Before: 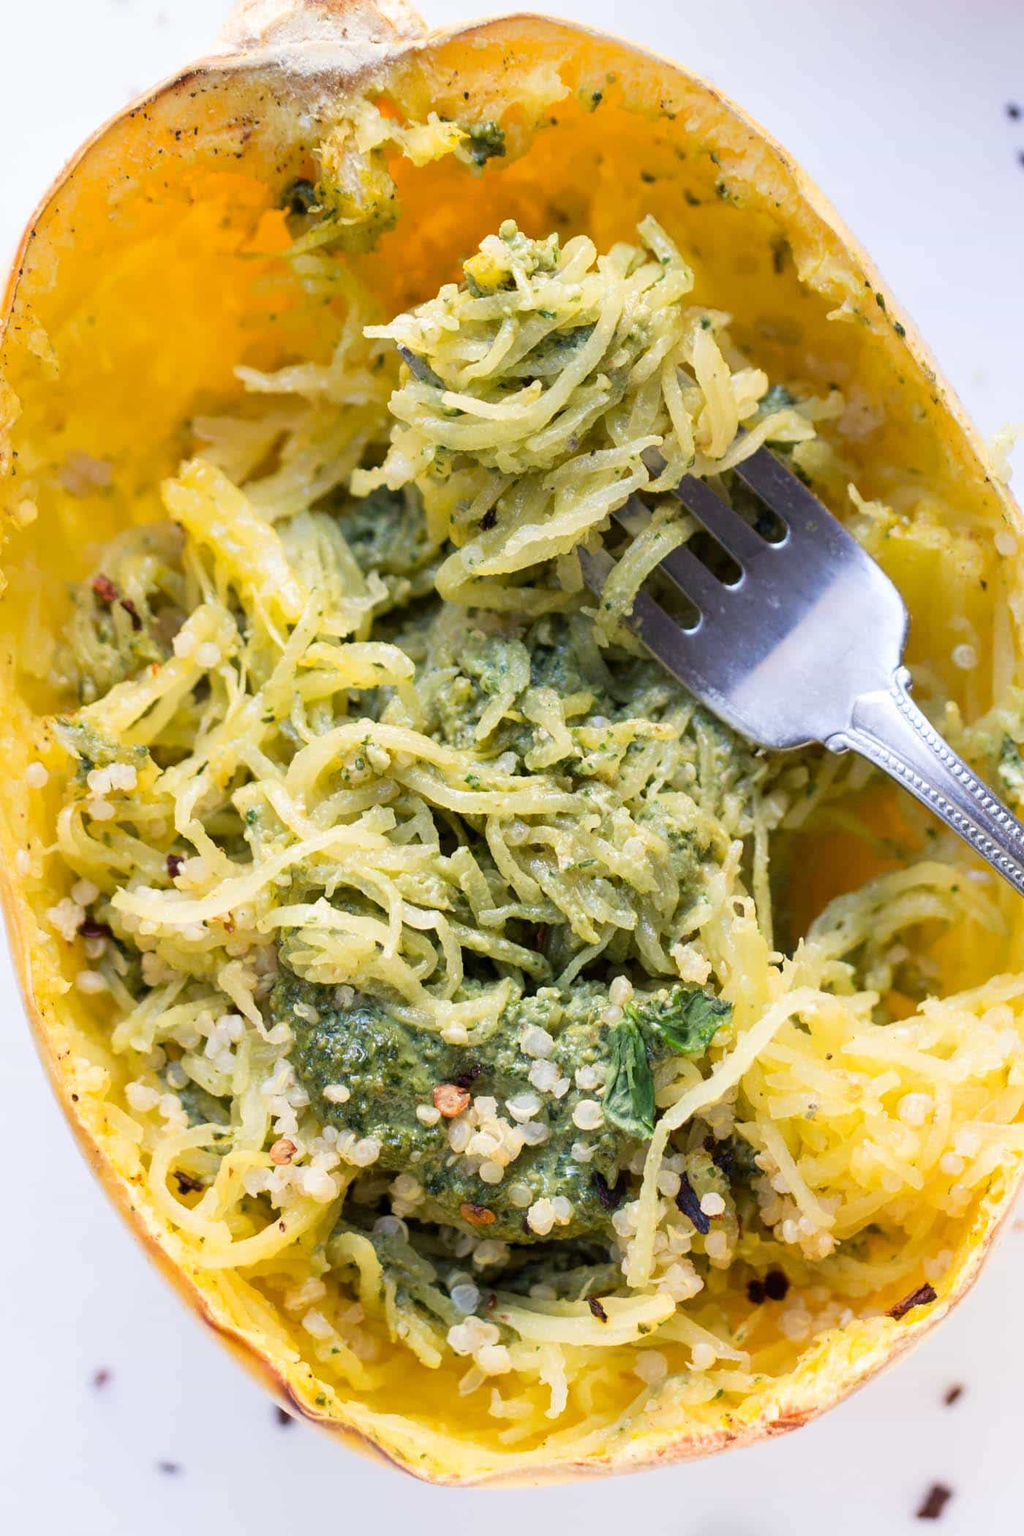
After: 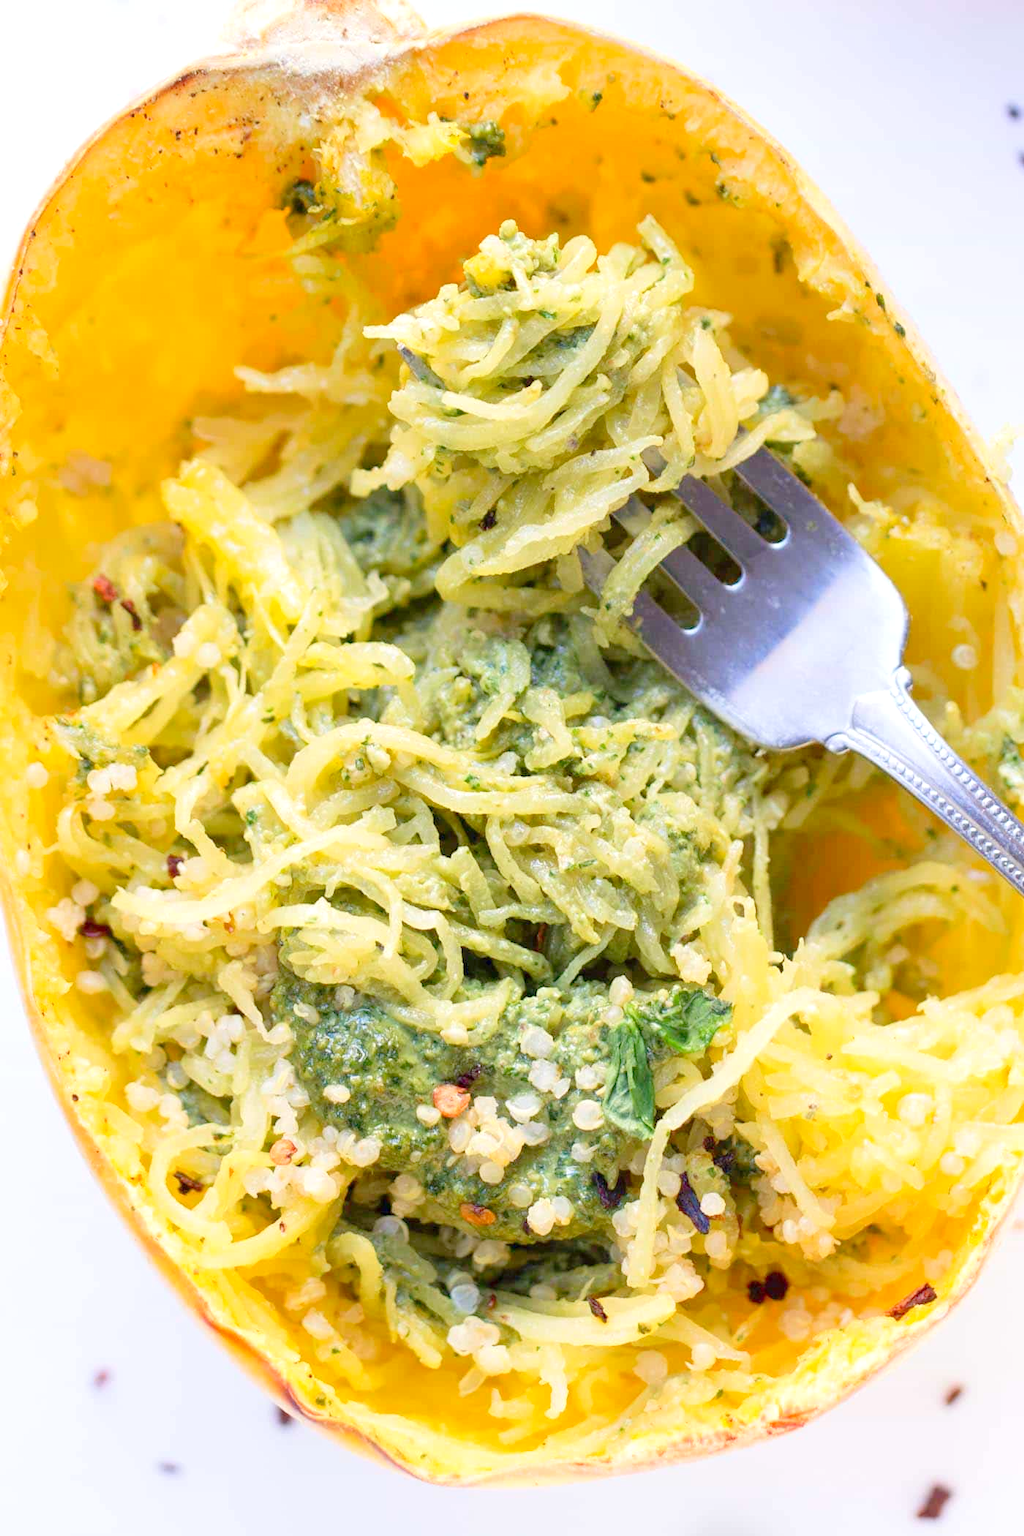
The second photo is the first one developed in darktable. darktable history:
levels: levels [0, 0.397, 0.955]
